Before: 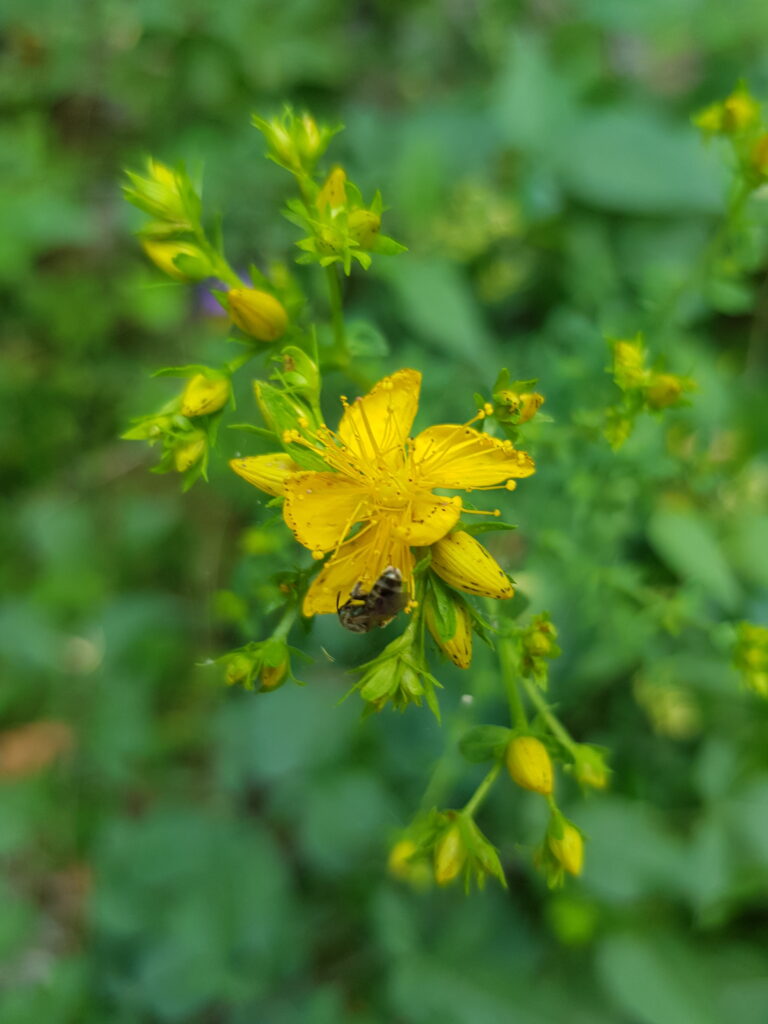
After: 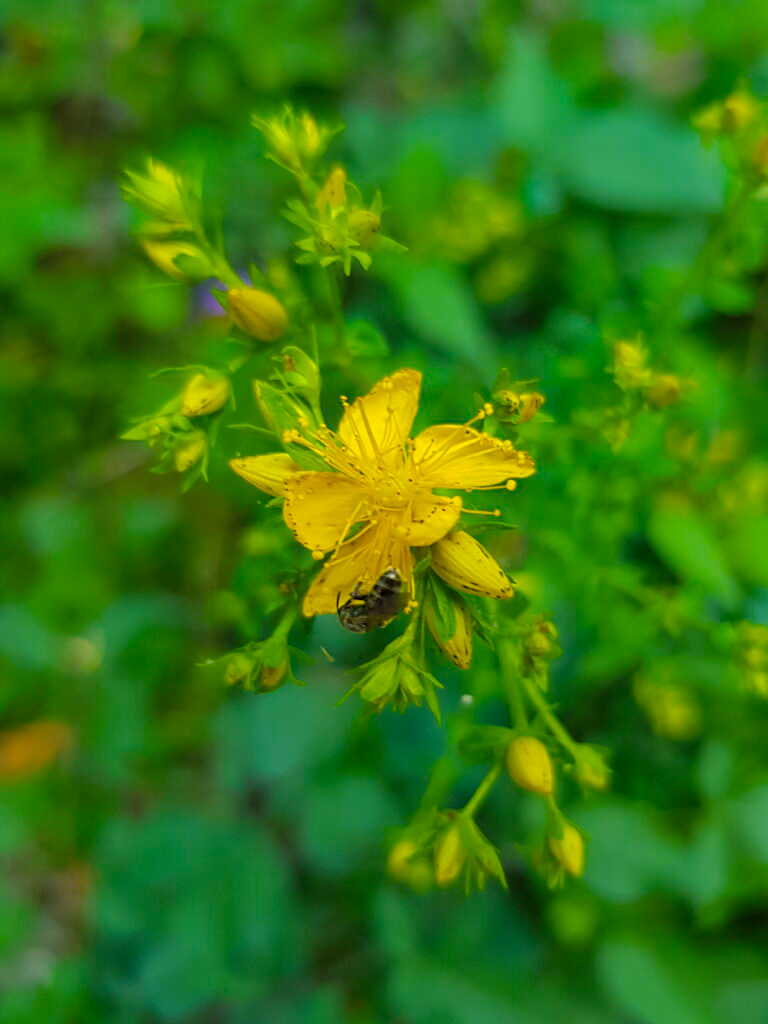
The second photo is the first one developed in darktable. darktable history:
color balance rgb: shadows lift › chroma 2.028%, shadows lift › hue 220°, perceptual saturation grading › global saturation 61.176%, perceptual saturation grading › highlights 19.744%, perceptual saturation grading › shadows -49.574%
sharpen: radius 1.814, amount 0.397, threshold 1.298
